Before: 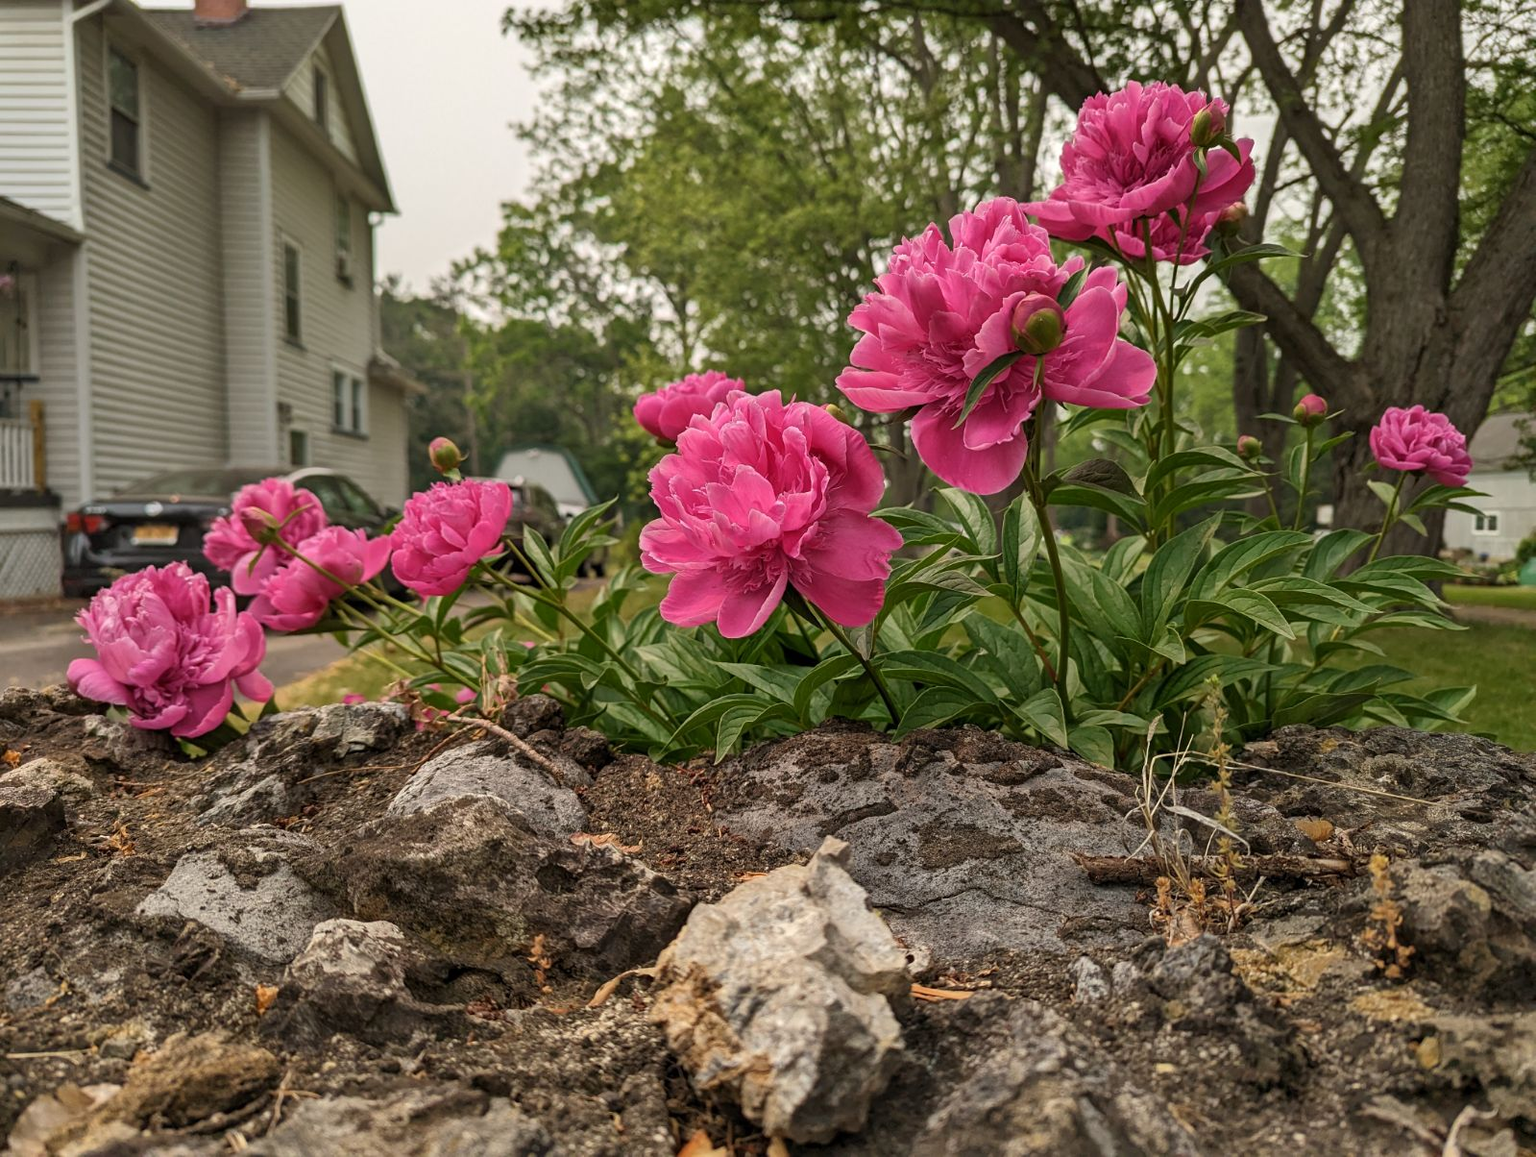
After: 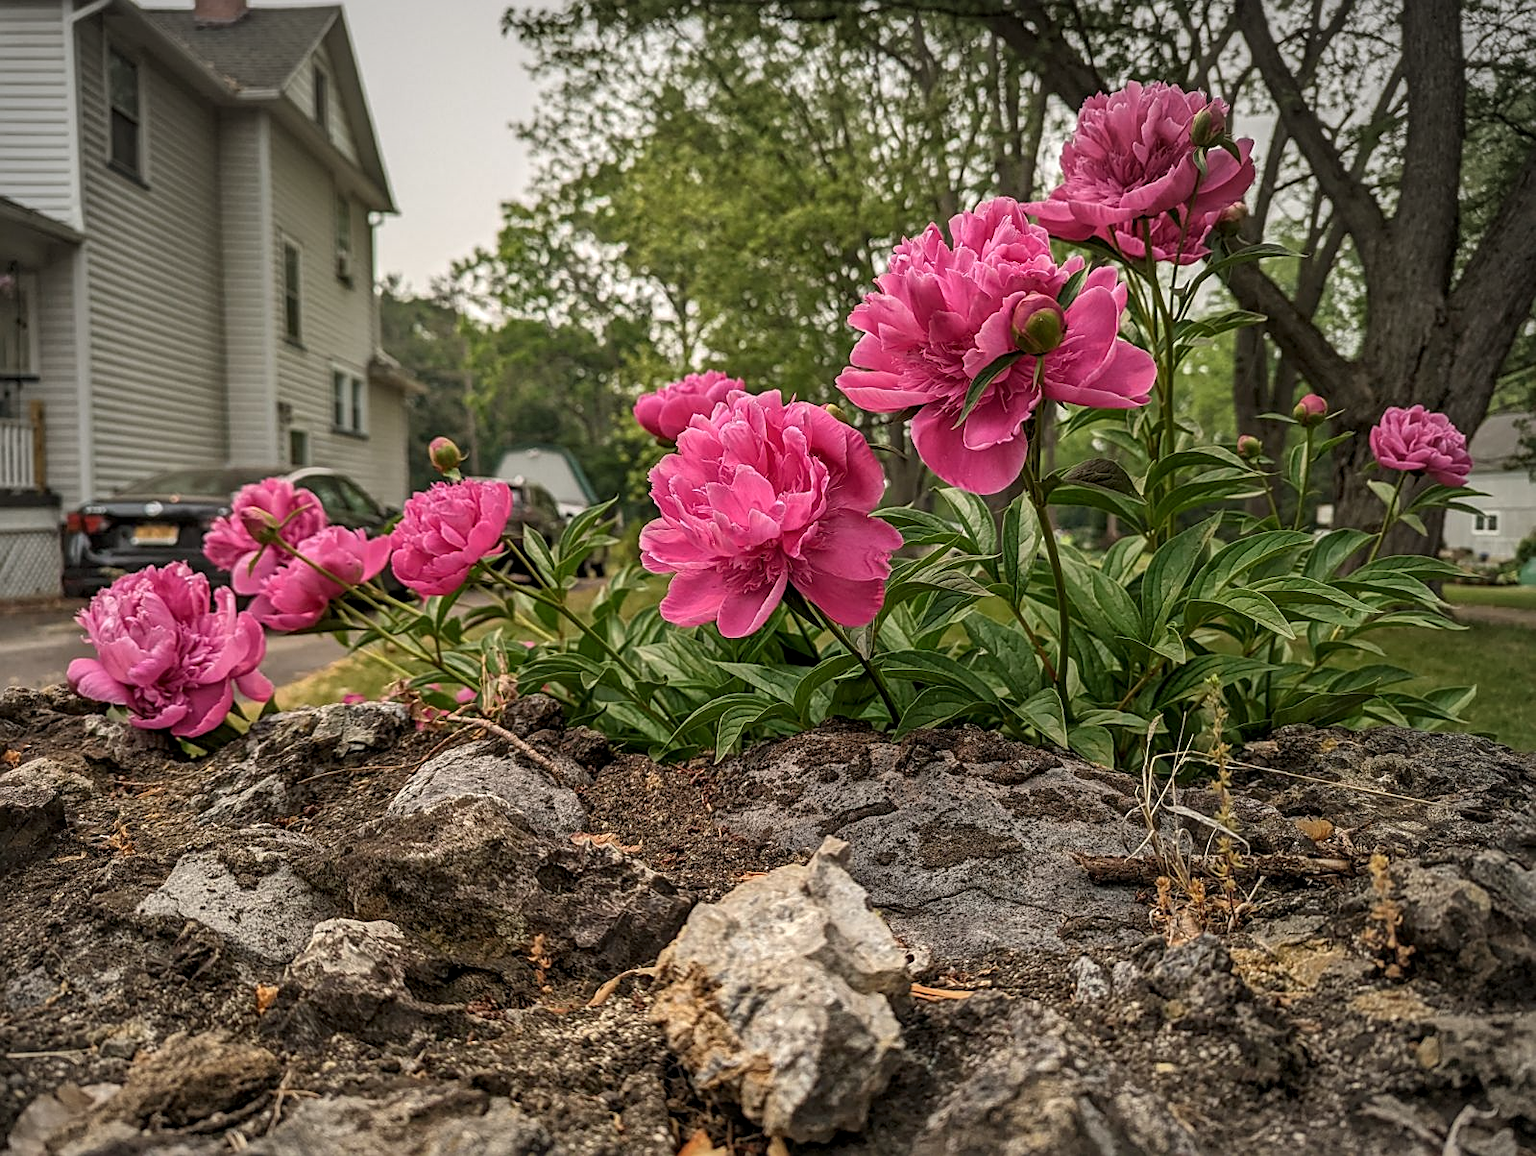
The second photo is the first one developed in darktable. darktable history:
tone equalizer: on, module defaults
local contrast: on, module defaults
sharpen: on, module defaults
vignetting: fall-off start 81.32%, fall-off radius 62.1%, center (-0.036, 0.15), automatic ratio true, width/height ratio 1.414, unbound false
